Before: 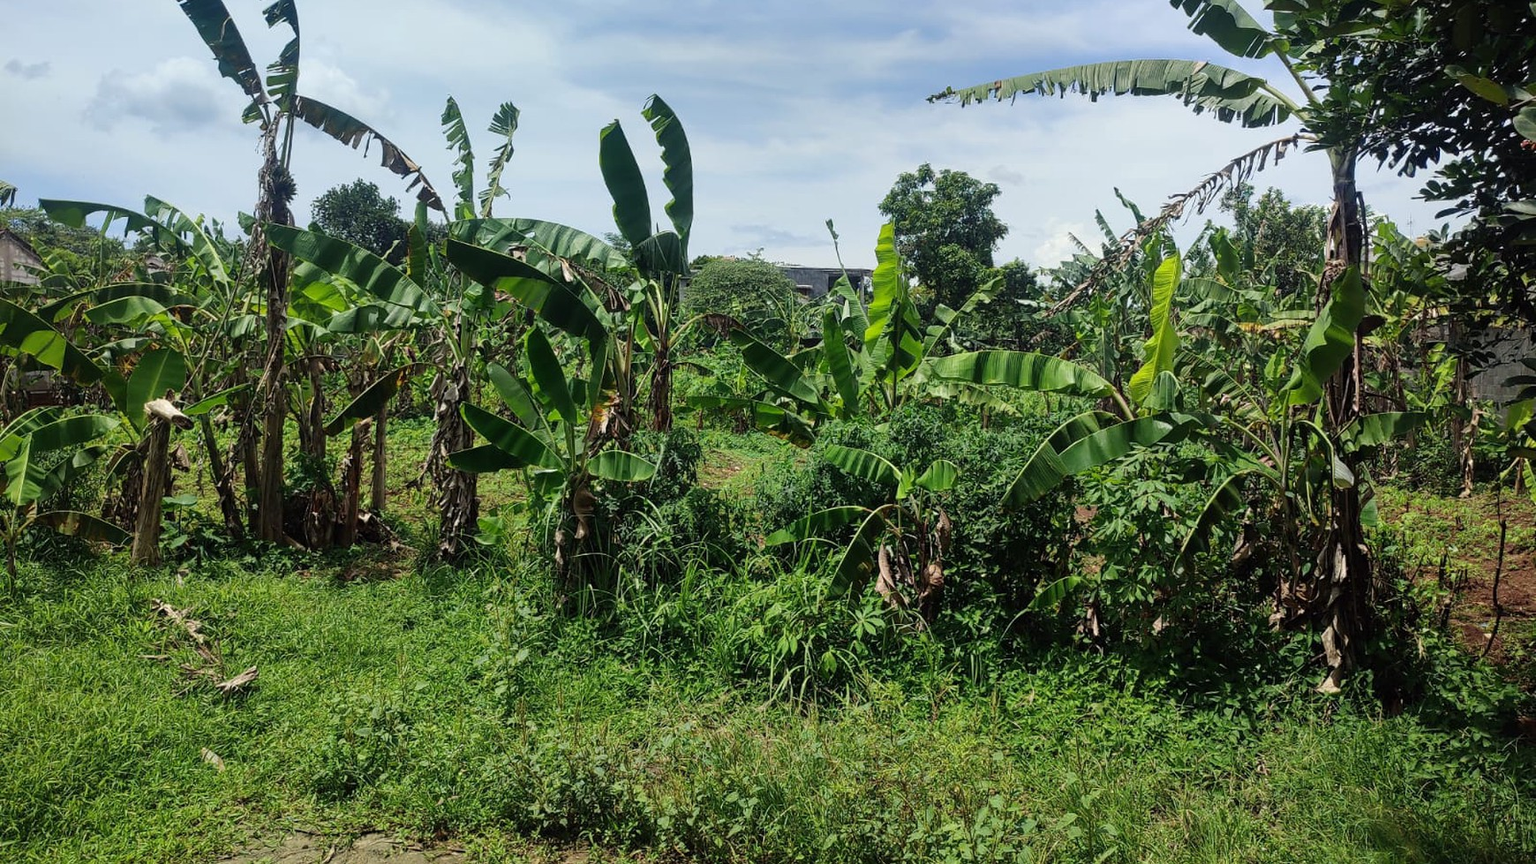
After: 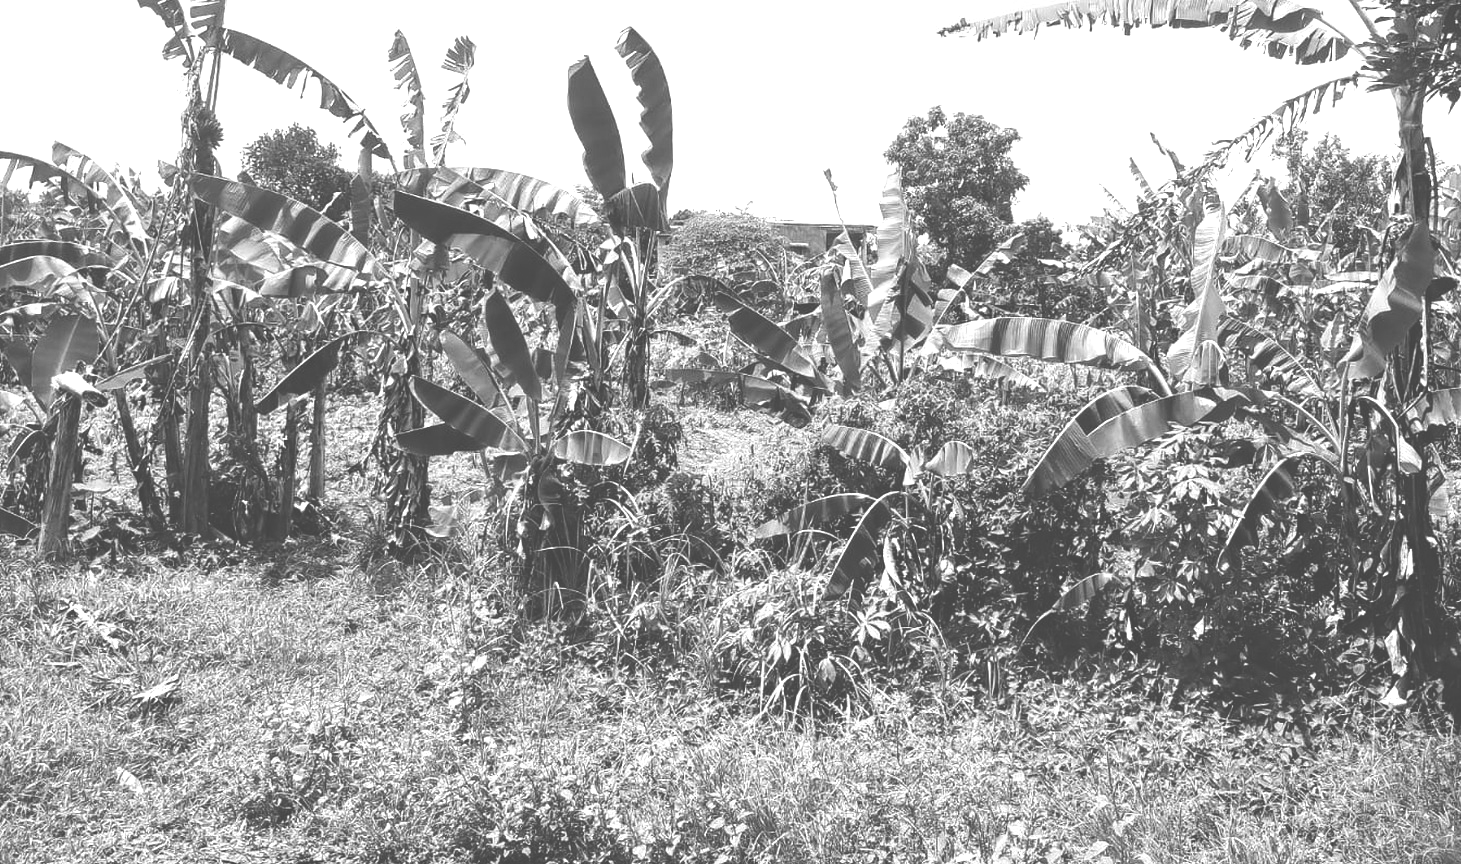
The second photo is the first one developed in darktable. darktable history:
monochrome: on, module defaults
crop: left 6.446%, top 8.188%, right 9.538%, bottom 3.548%
color contrast: green-magenta contrast 1.2, blue-yellow contrast 1.2
exposure: black level correction -0.023, exposure 1.397 EV, compensate highlight preservation false
